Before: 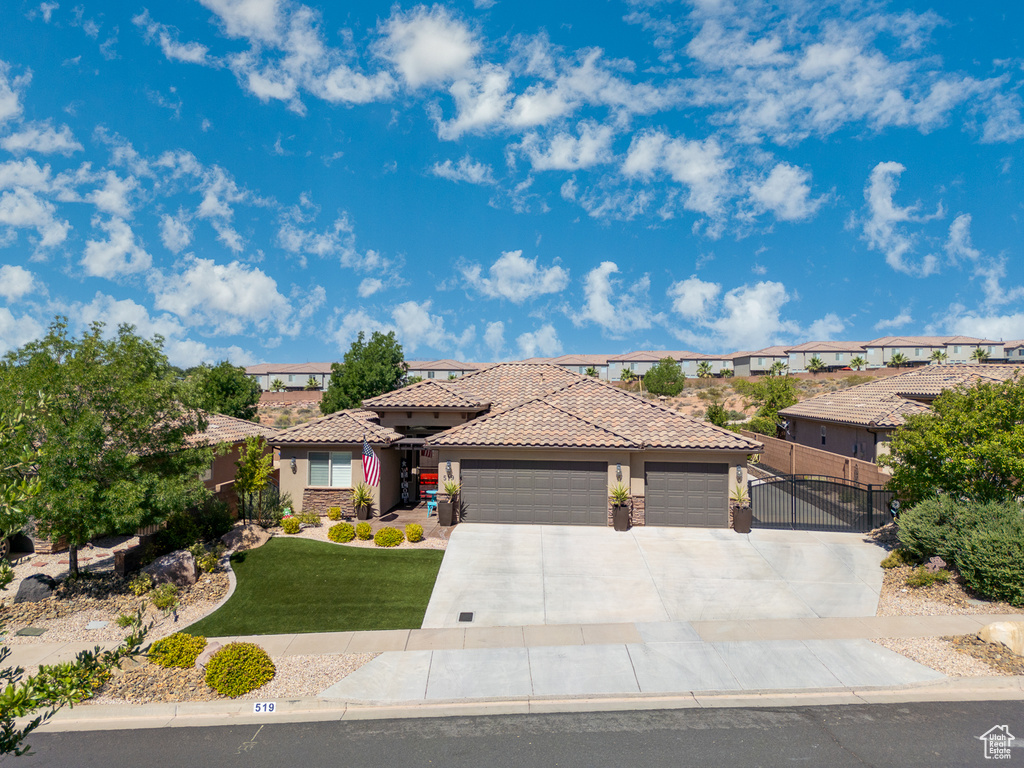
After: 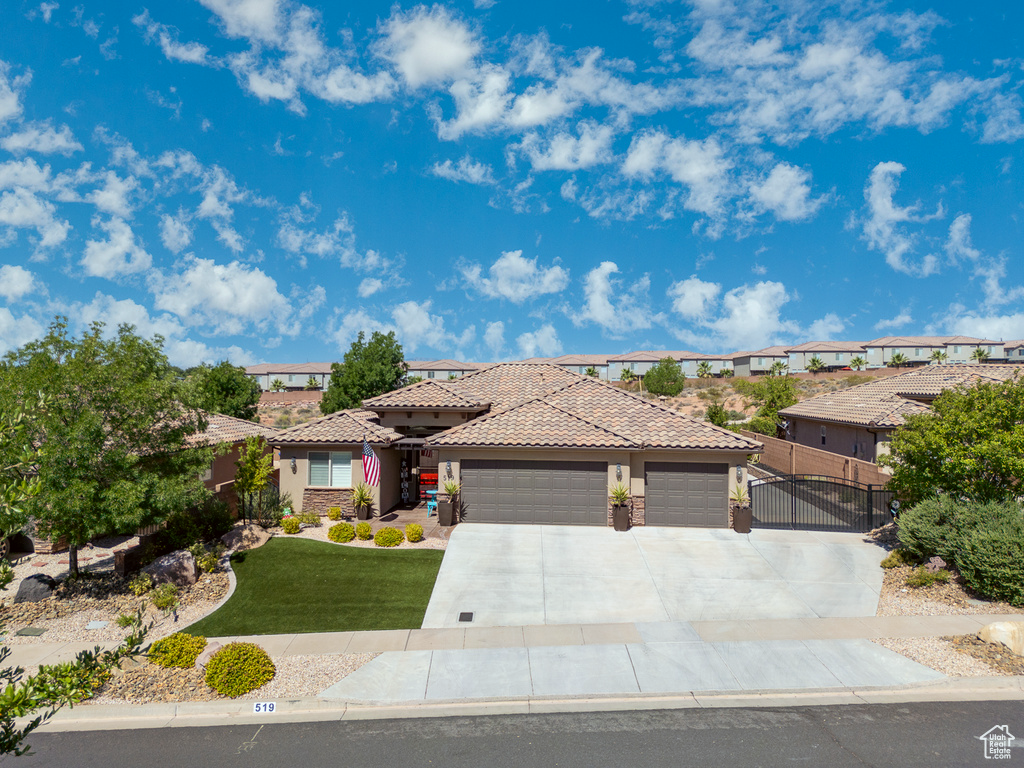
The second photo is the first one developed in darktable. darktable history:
color correction: highlights a* -2.98, highlights b* -2.36, shadows a* 2.06, shadows b* 2.82
